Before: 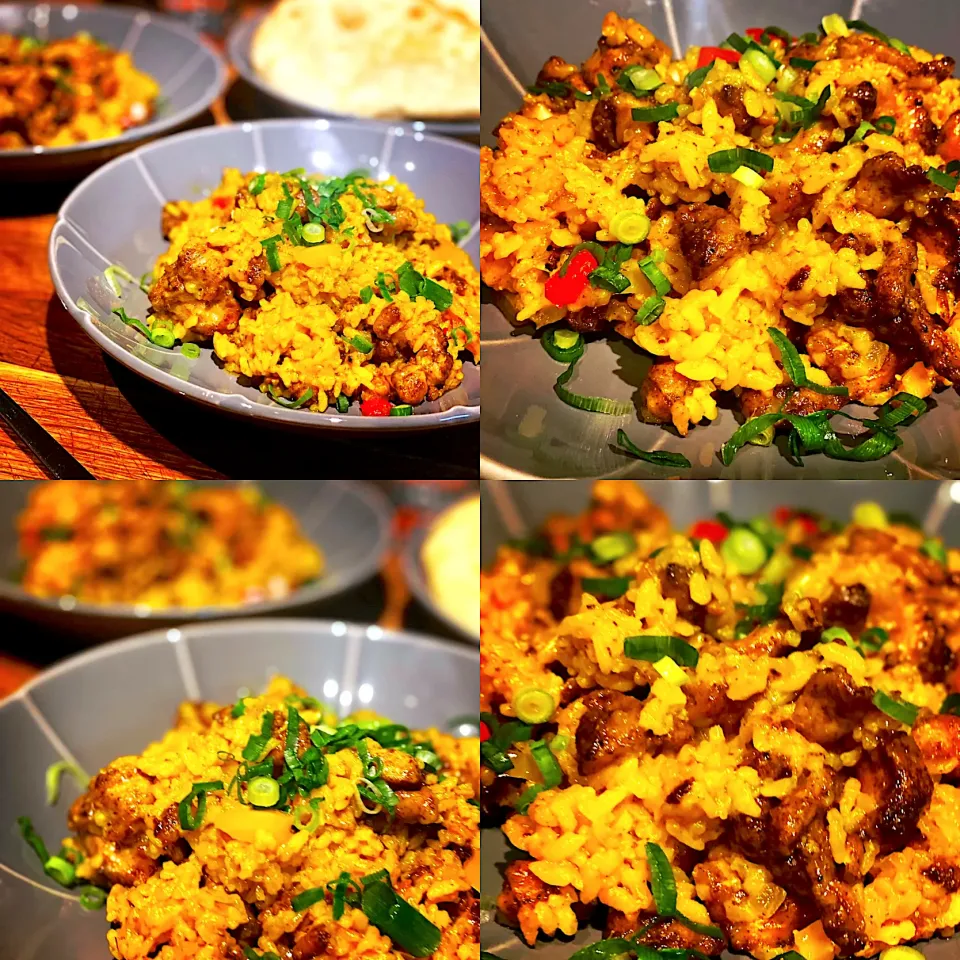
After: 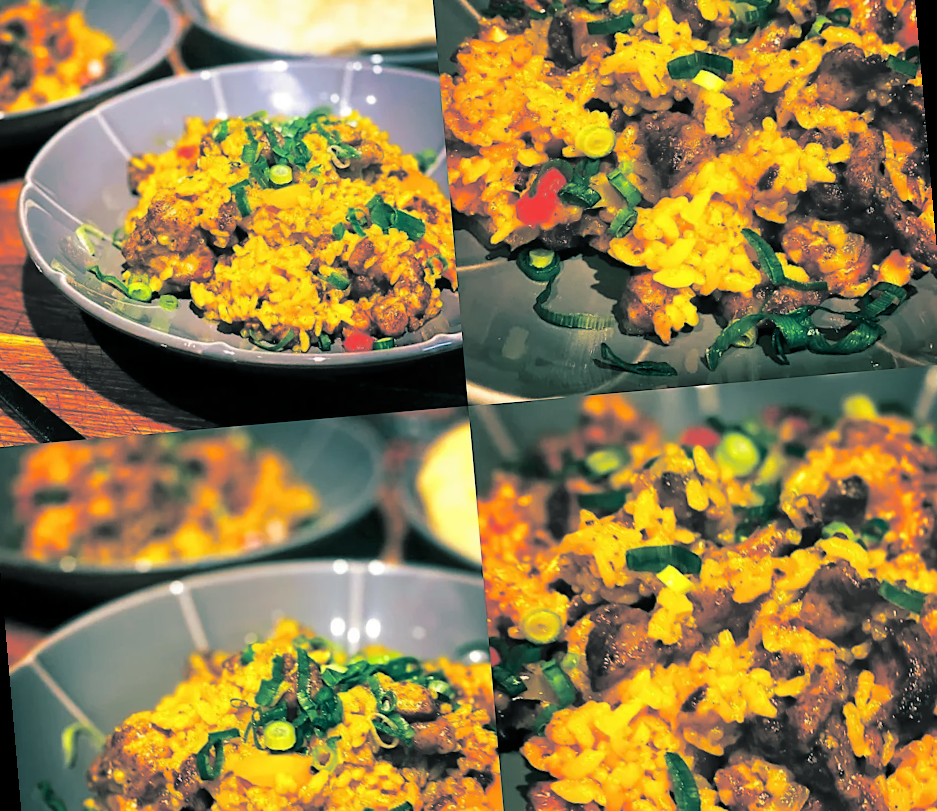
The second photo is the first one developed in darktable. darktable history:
rotate and perspective: rotation -5°, crop left 0.05, crop right 0.952, crop top 0.11, crop bottom 0.89
split-toning: shadows › hue 186.43°, highlights › hue 49.29°, compress 30.29%
